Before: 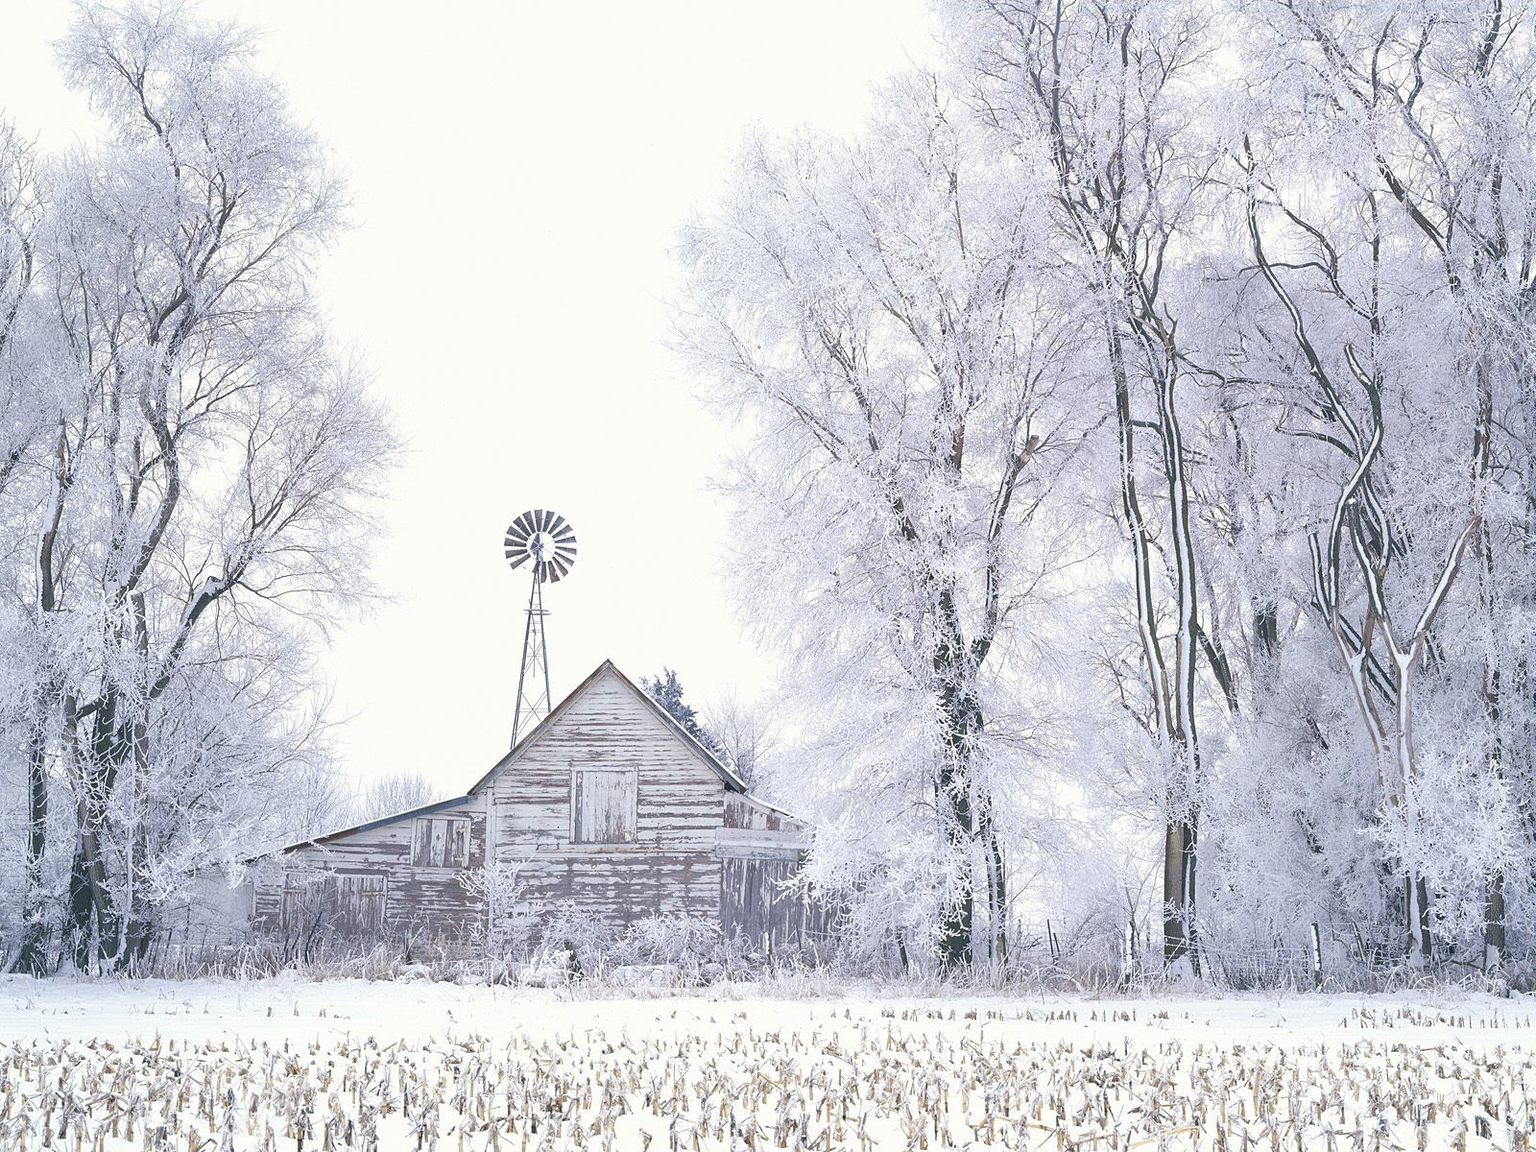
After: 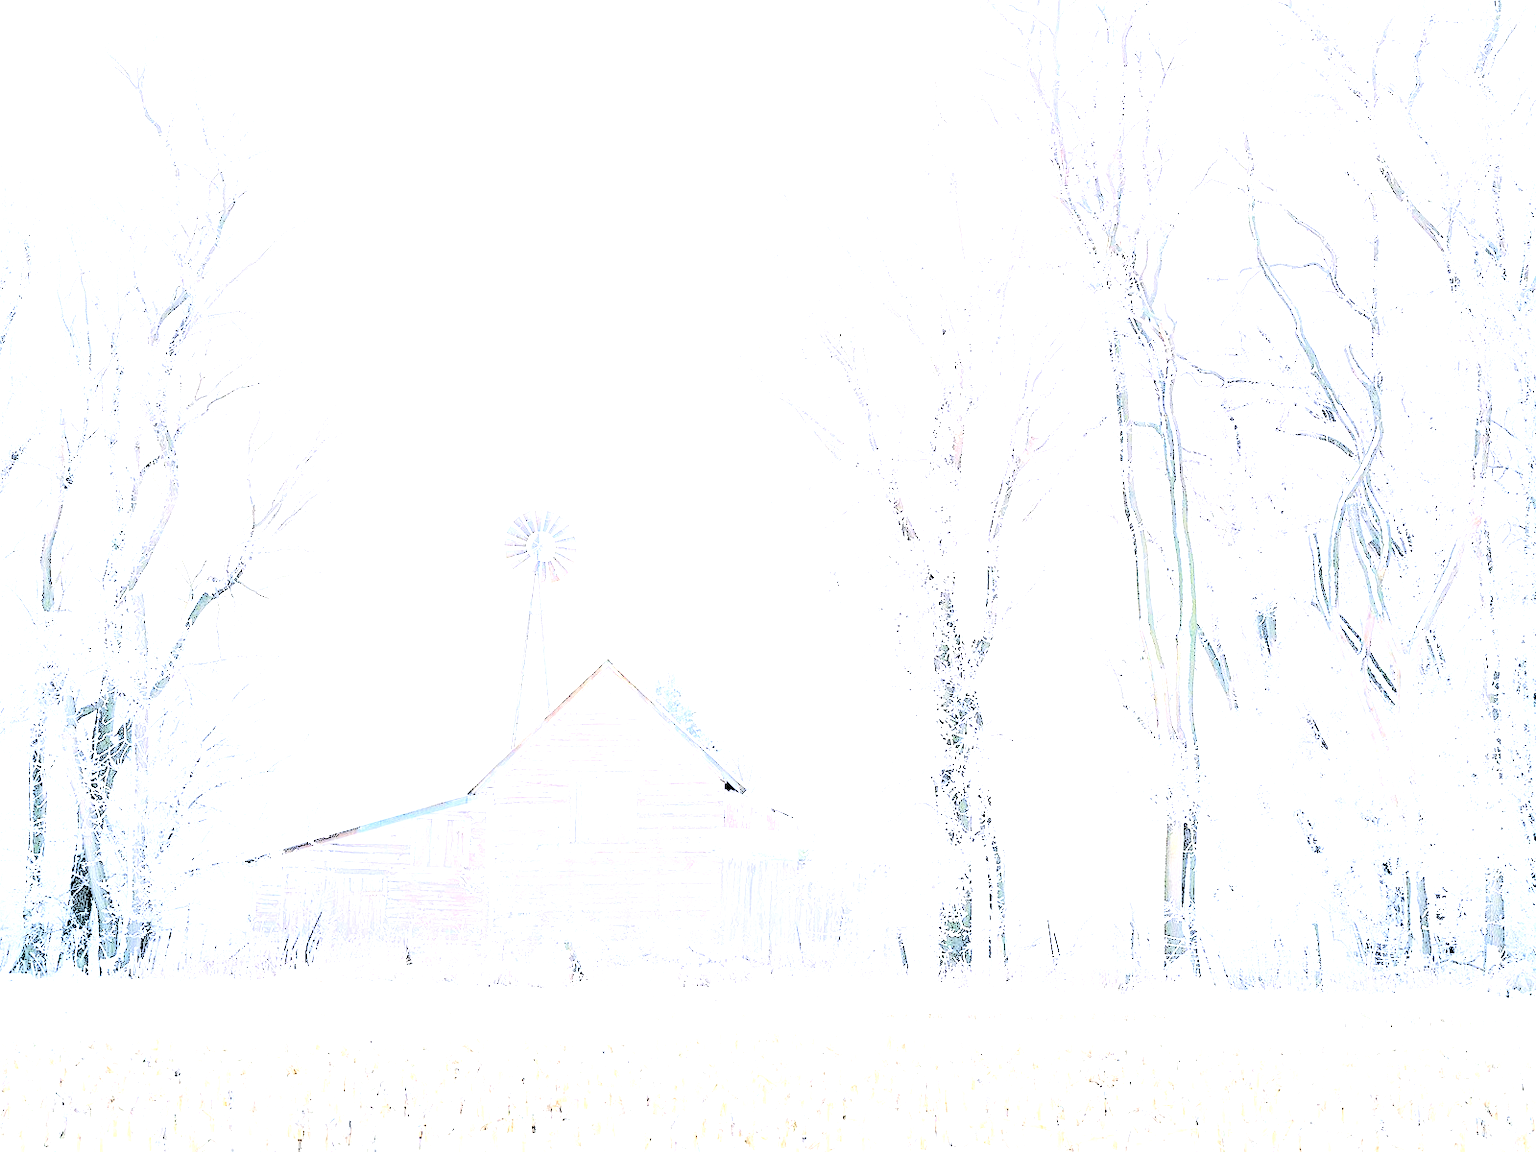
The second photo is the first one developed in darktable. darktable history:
contrast brightness saturation: saturation -0.05
levels: levels [0.246, 0.256, 0.506]
